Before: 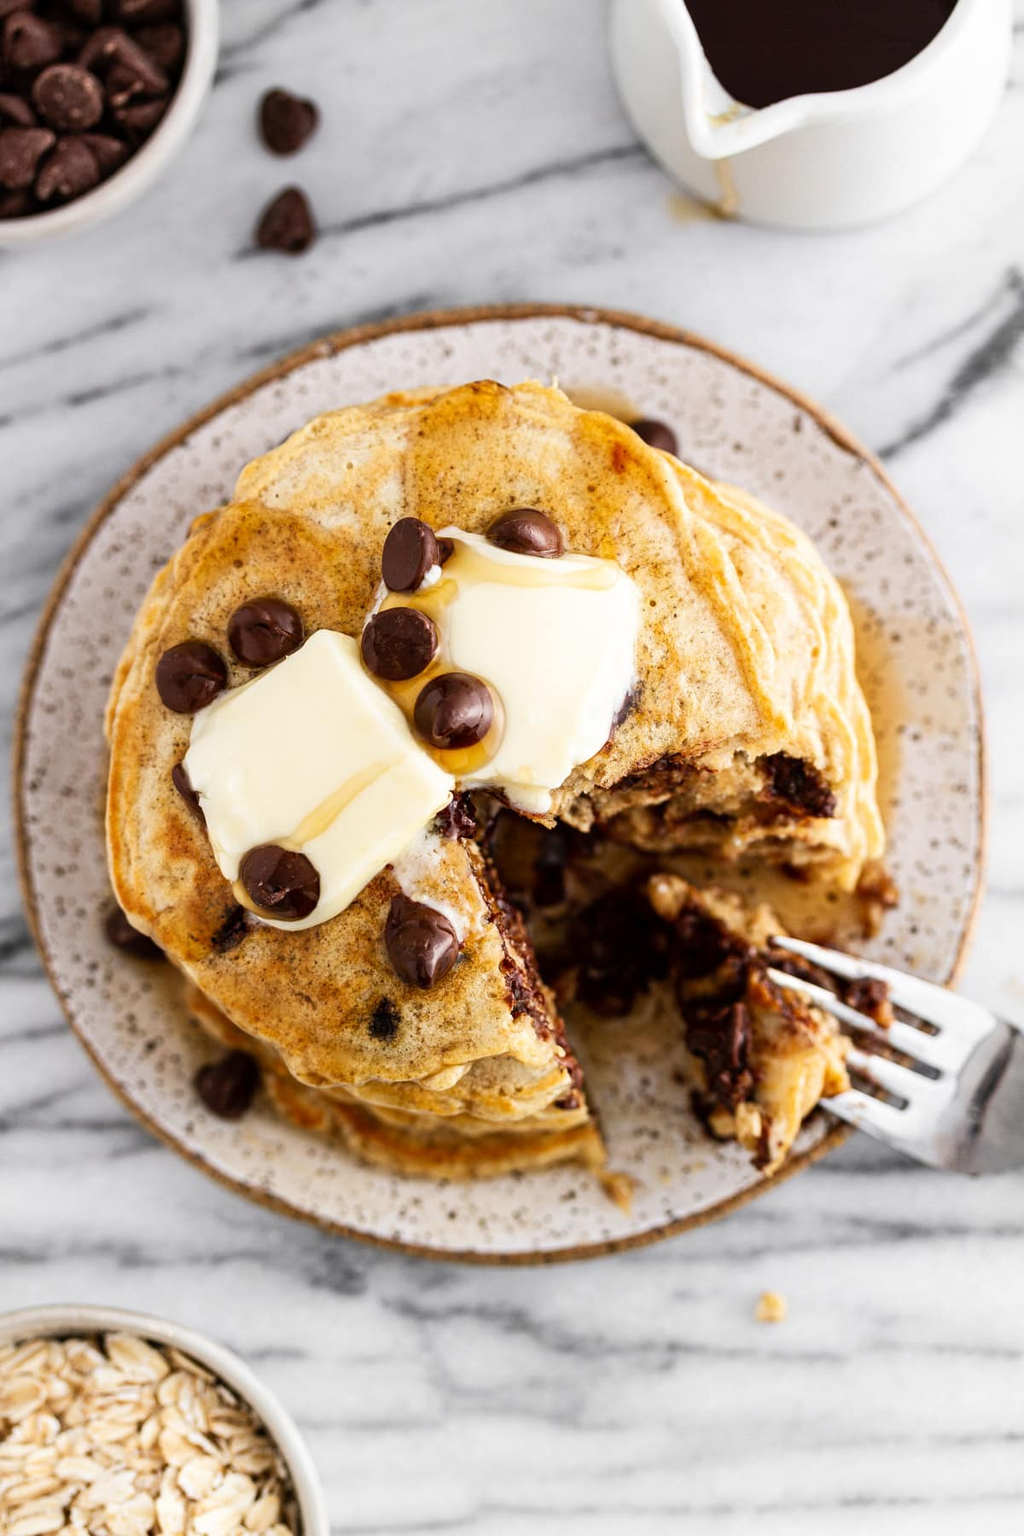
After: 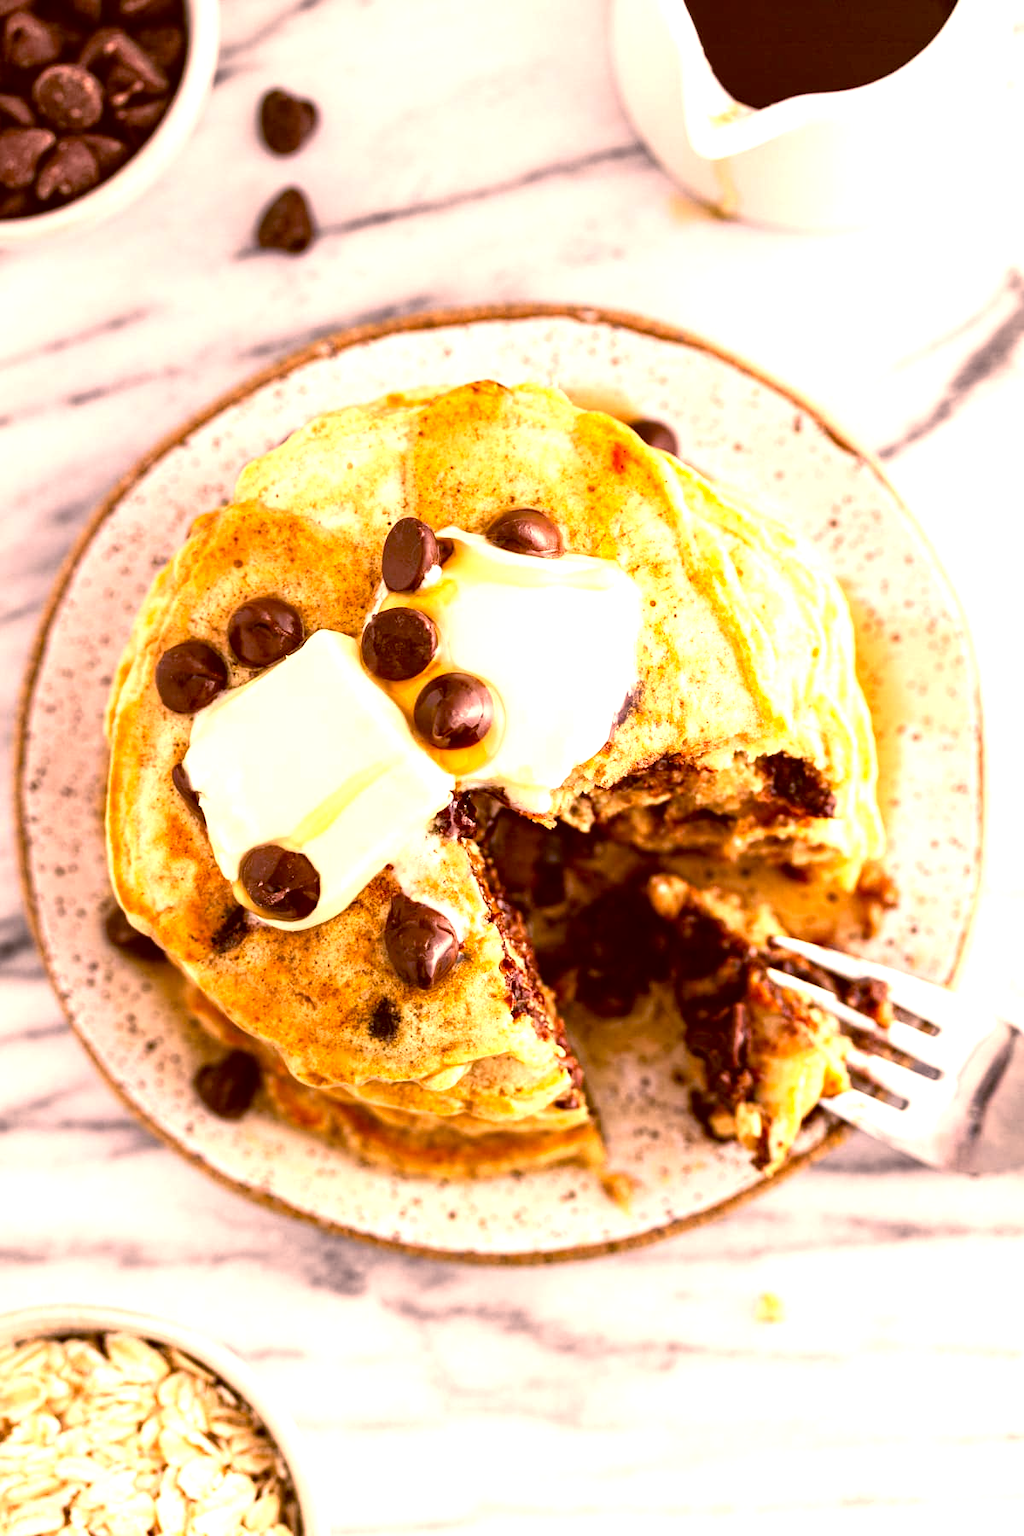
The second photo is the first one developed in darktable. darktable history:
exposure: exposure 1 EV, compensate highlight preservation false
color correction: highlights a* 21.88, highlights b* 22.25
color balance: lift [1, 1.015, 1.004, 0.985], gamma [1, 0.958, 0.971, 1.042], gain [1, 0.956, 0.977, 1.044]
